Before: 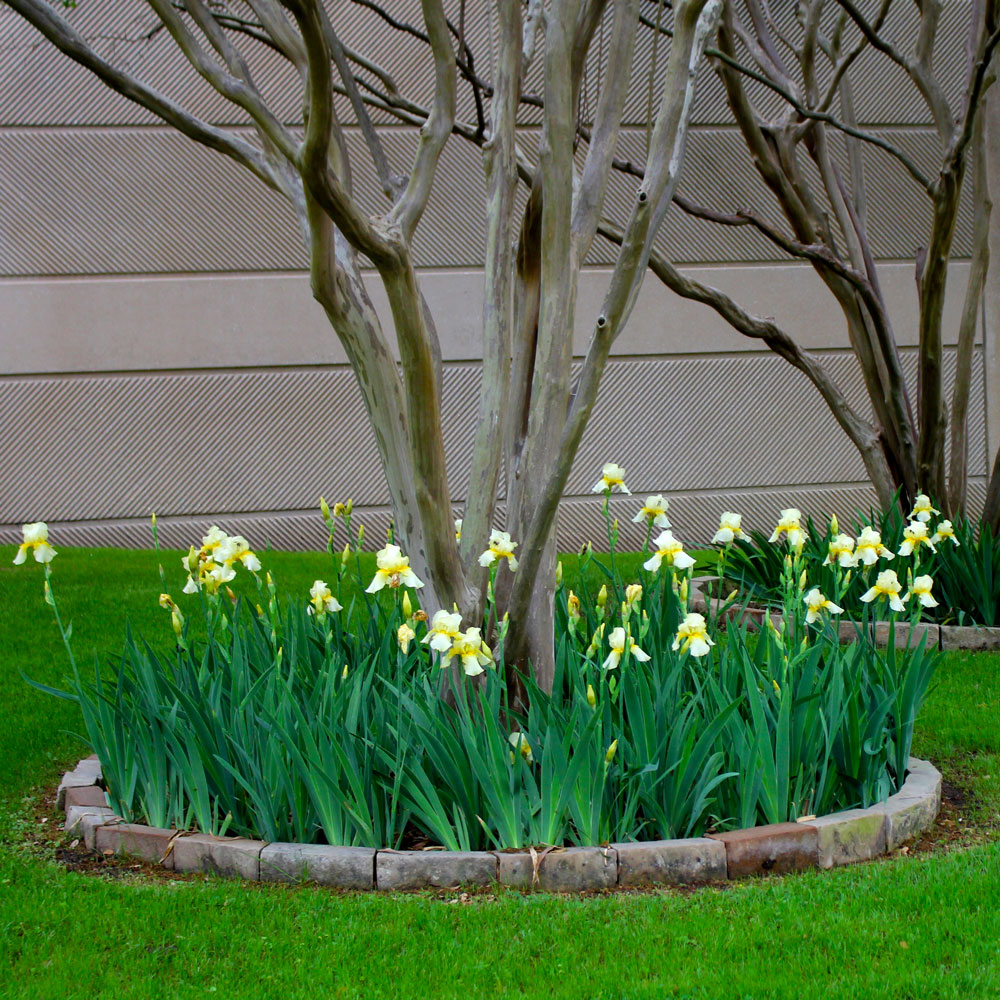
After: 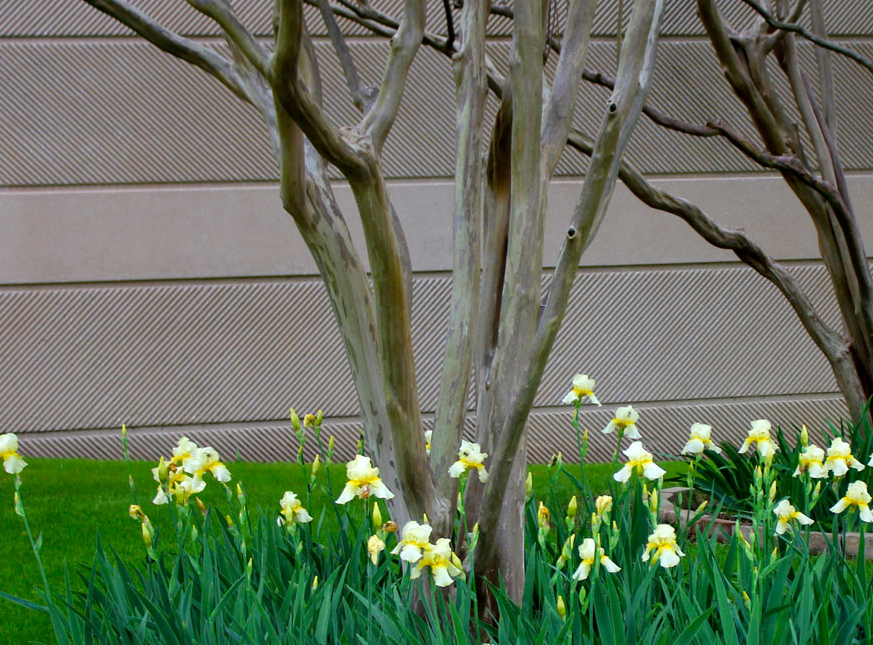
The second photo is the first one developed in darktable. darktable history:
crop: left 3.036%, top 8.914%, right 9.62%, bottom 26.508%
